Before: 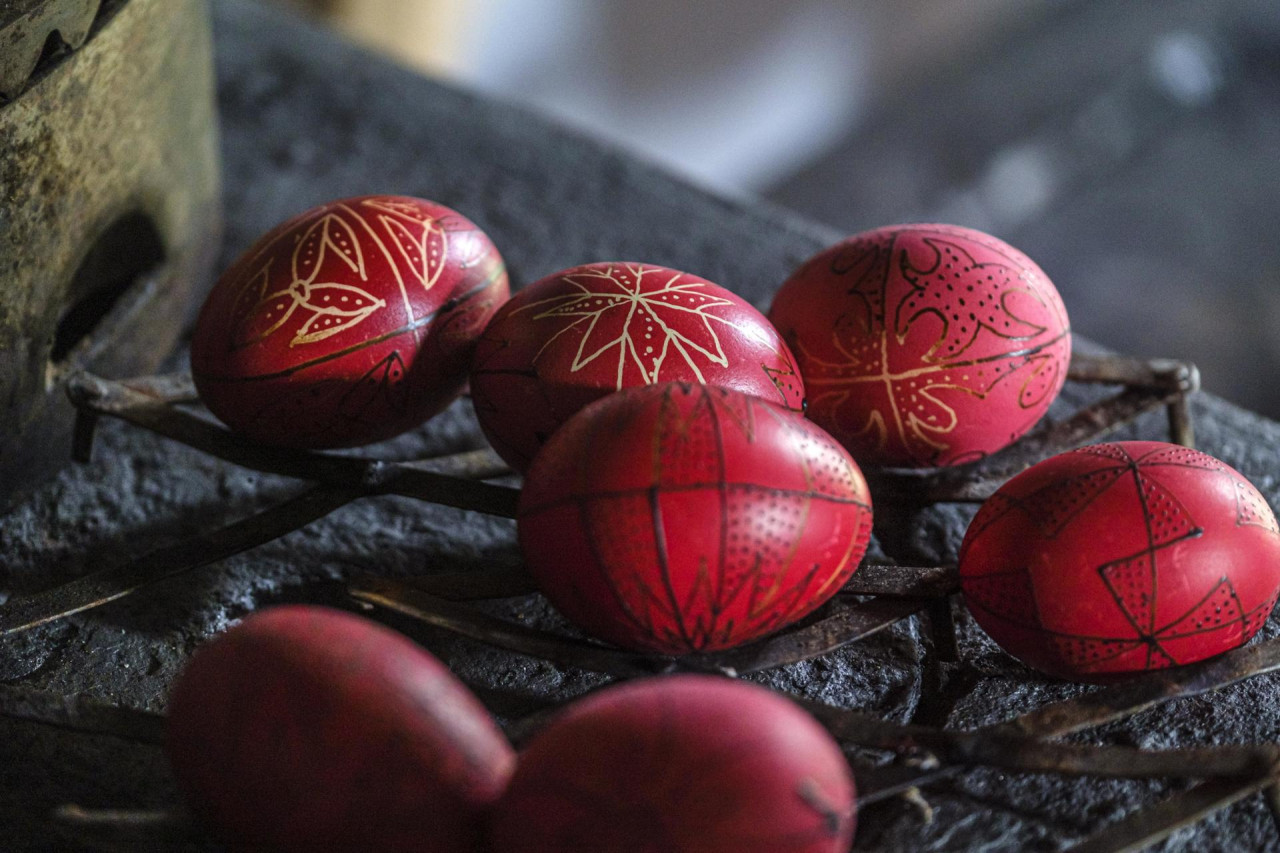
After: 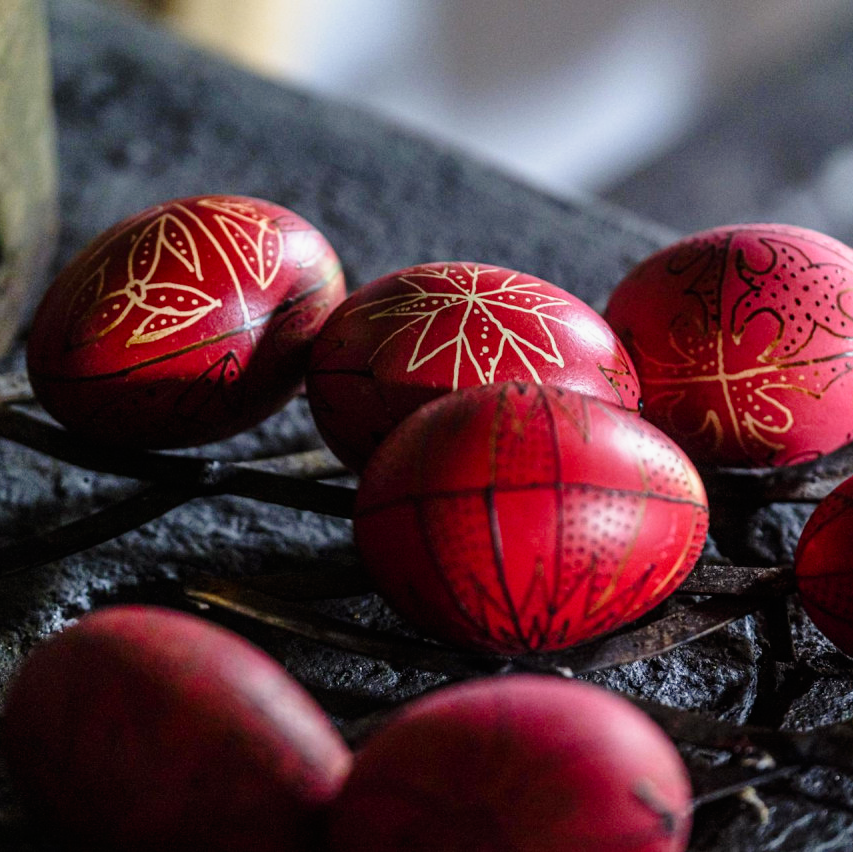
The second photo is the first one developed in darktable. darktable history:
tone curve: curves: ch0 [(0, 0) (0.062, 0.023) (0.168, 0.142) (0.359, 0.419) (0.469, 0.544) (0.634, 0.722) (0.839, 0.909) (0.998, 0.978)]; ch1 [(0, 0) (0.437, 0.408) (0.472, 0.47) (0.502, 0.504) (0.527, 0.546) (0.568, 0.619) (0.608, 0.665) (0.669, 0.748) (0.859, 0.899) (1, 1)]; ch2 [(0, 0) (0.33, 0.301) (0.421, 0.443) (0.473, 0.498) (0.509, 0.5) (0.535, 0.564) (0.575, 0.625) (0.608, 0.667) (1, 1)], preserve colors none
crop and rotate: left 12.888%, right 20.451%
